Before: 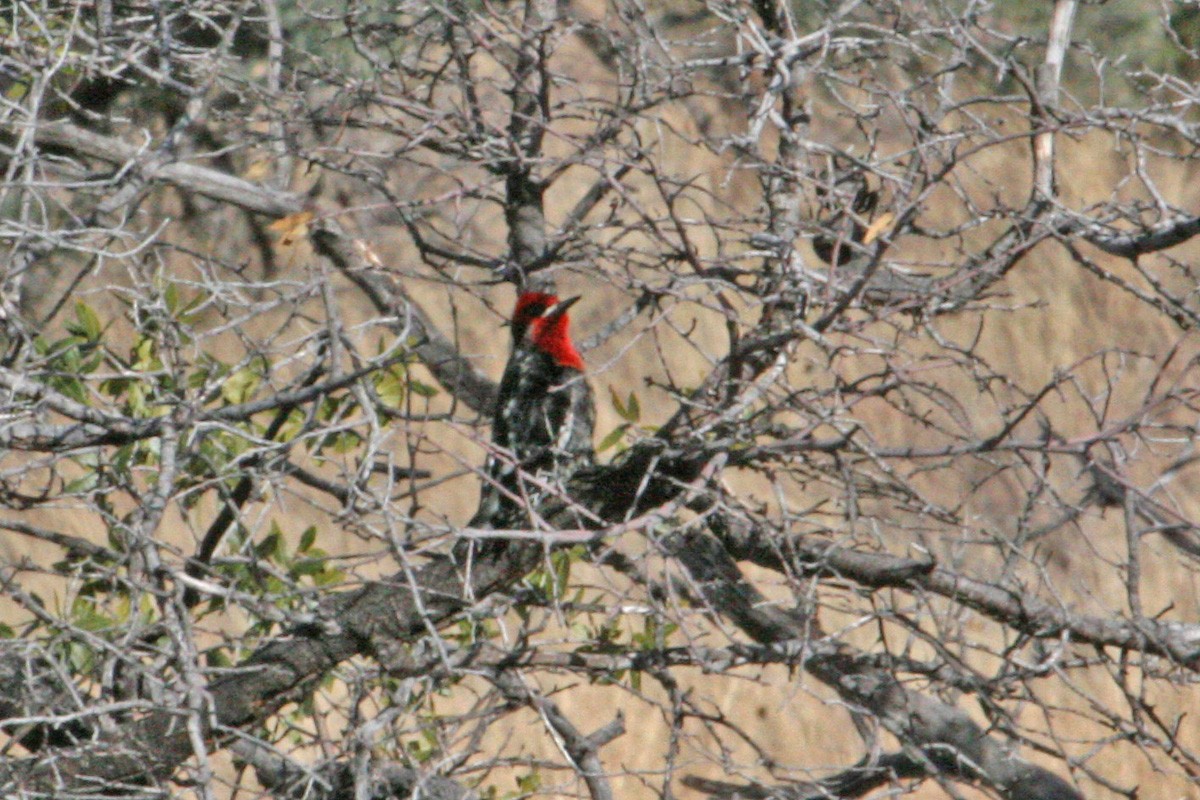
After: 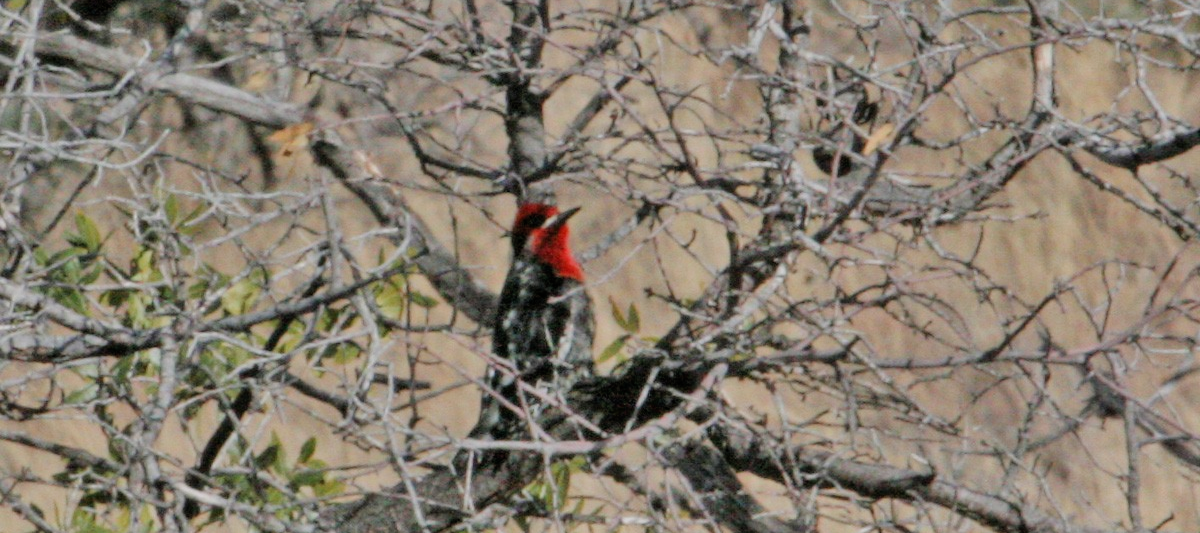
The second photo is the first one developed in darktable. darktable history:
filmic rgb: black relative exposure -7.65 EV, white relative exposure 4.56 EV, hardness 3.61
crop: top 11.166%, bottom 22.168%
